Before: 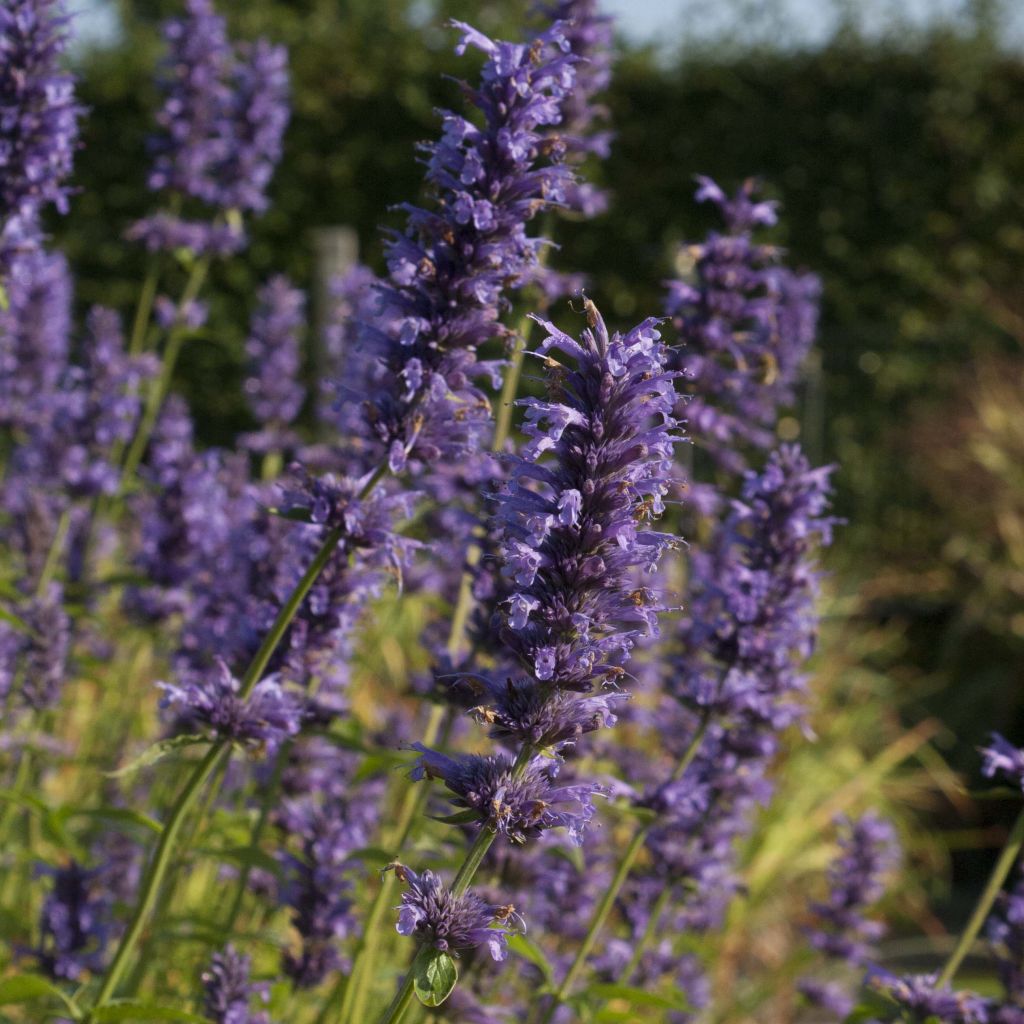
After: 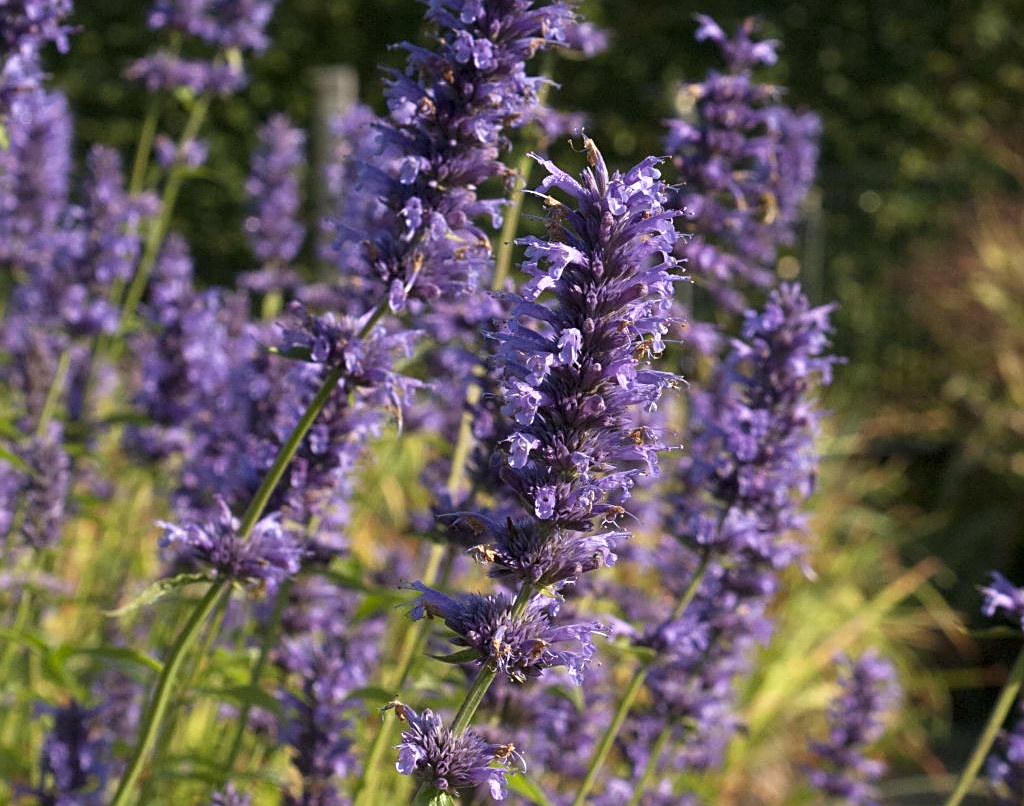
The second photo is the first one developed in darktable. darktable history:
crop and rotate: top 15.798%, bottom 5.461%
exposure: black level correction 0.001, exposure 0.5 EV, compensate exposure bias true, compensate highlight preservation false
sharpen: on, module defaults
